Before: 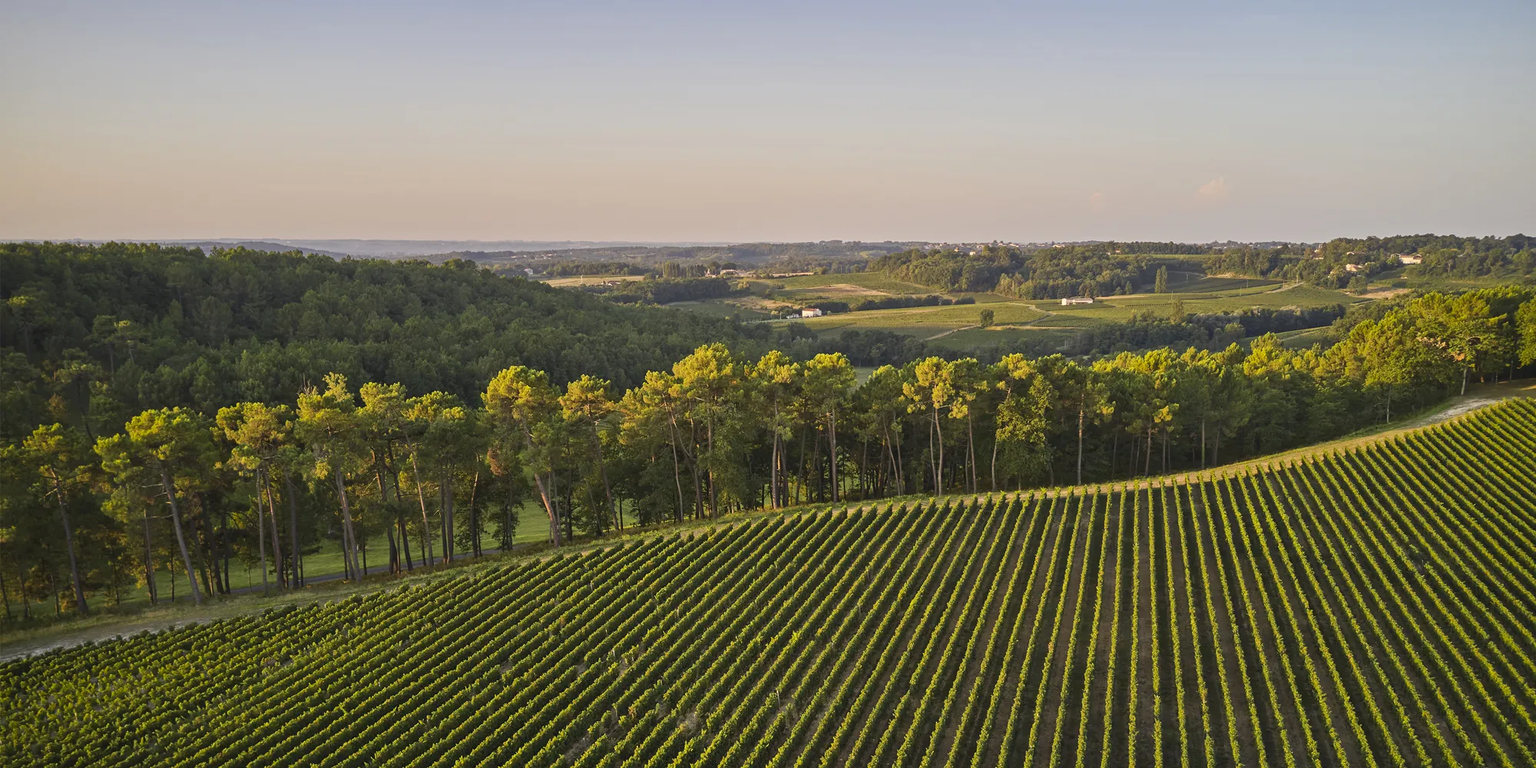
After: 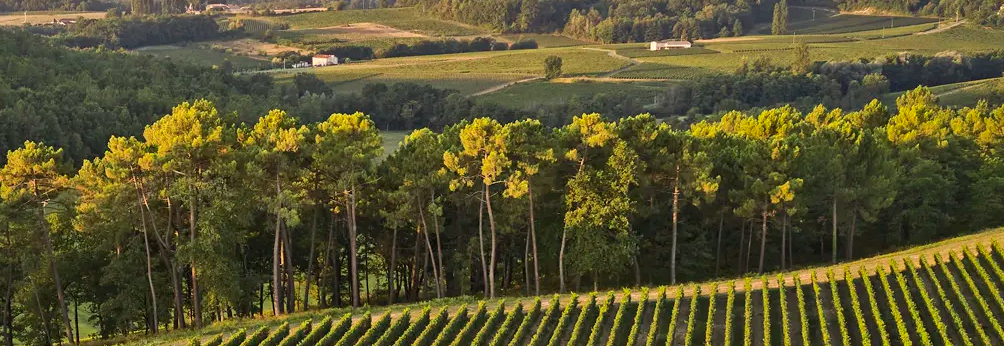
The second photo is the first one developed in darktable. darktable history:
crop: left 36.607%, top 34.735%, right 13.146%, bottom 30.611%
local contrast: mode bilateral grid, contrast 20, coarseness 50, detail 120%, midtone range 0.2
shadows and highlights: shadows 30.86, highlights 0, soften with gaussian
